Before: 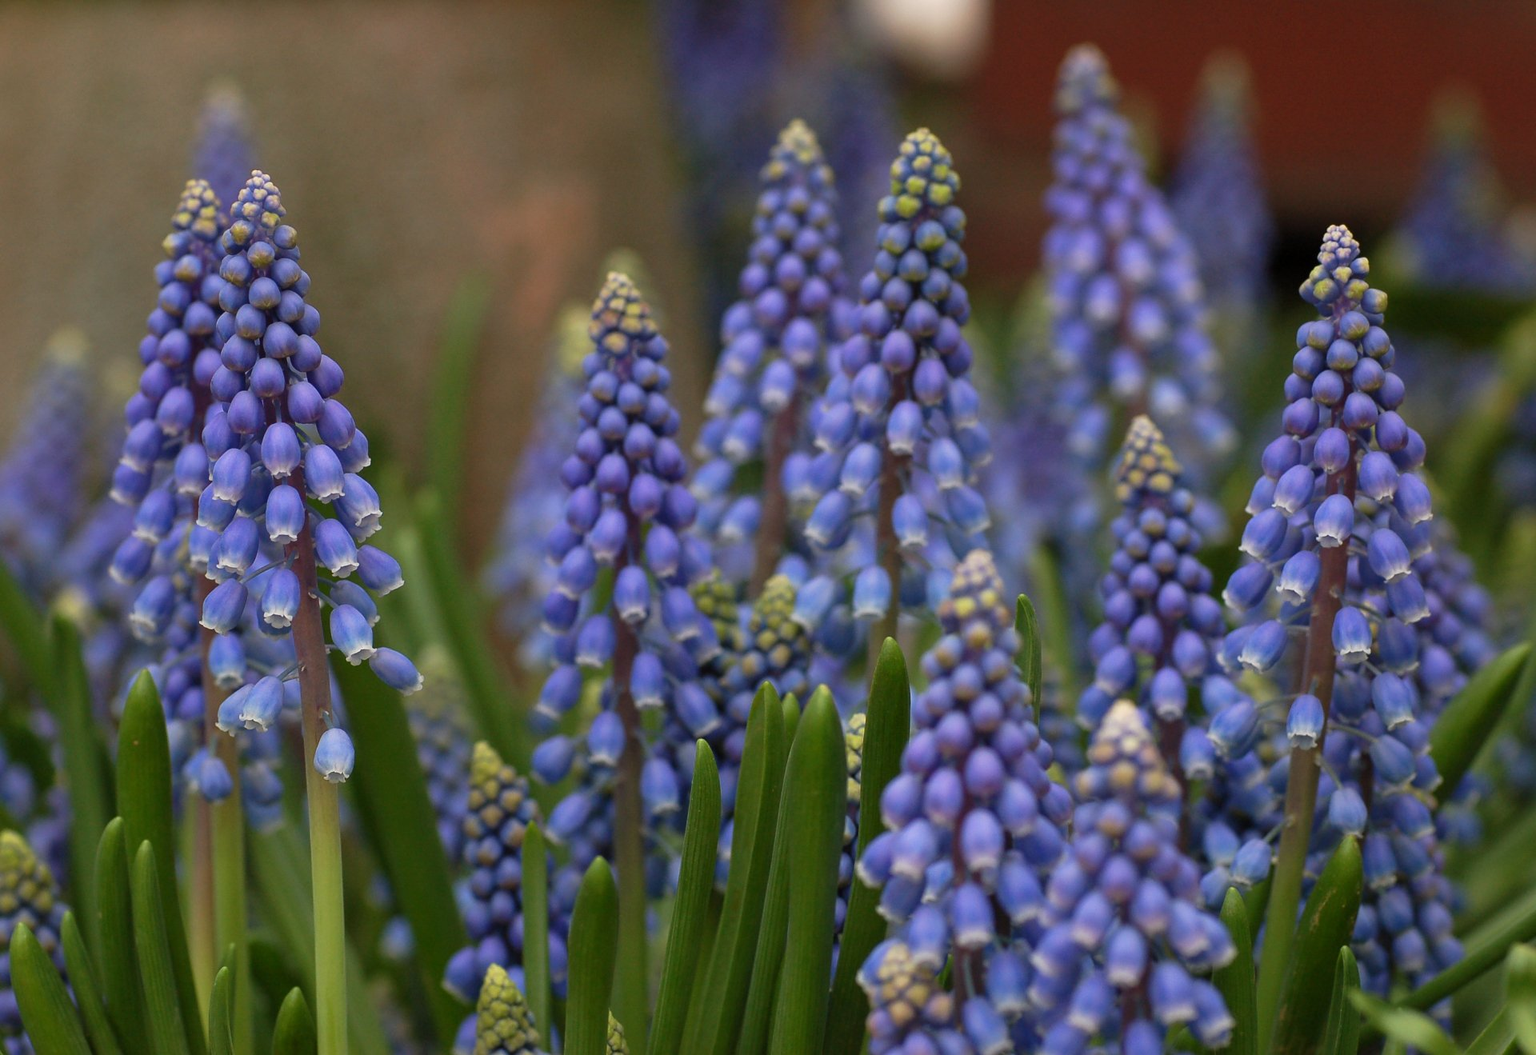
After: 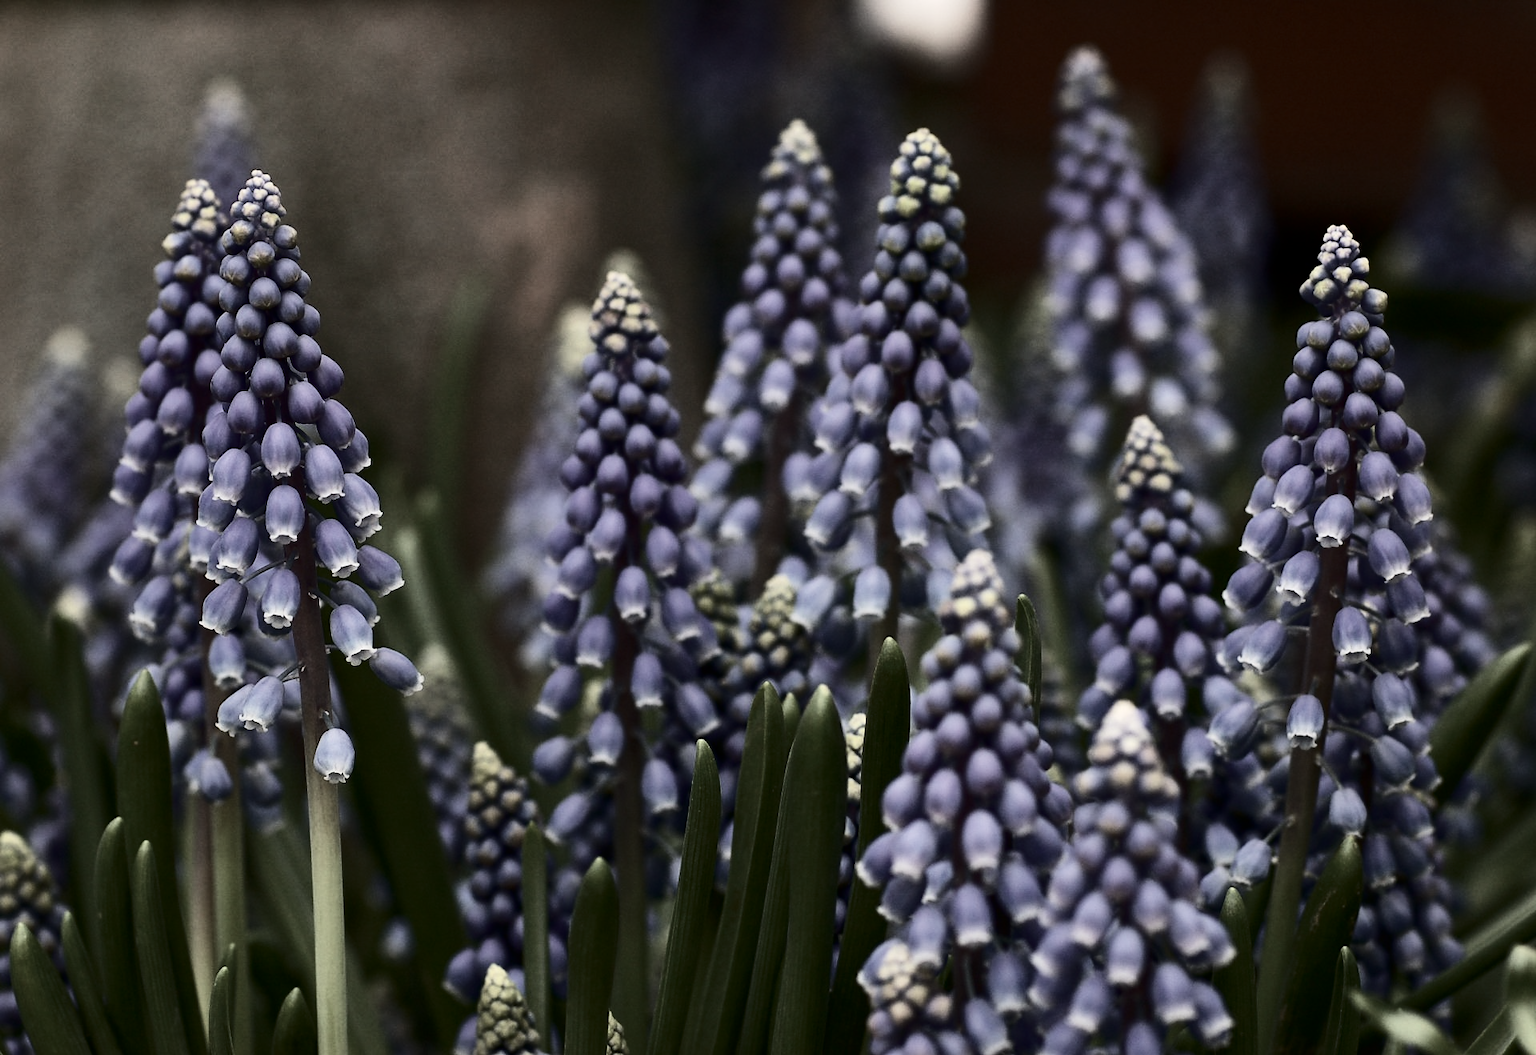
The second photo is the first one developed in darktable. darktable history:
contrast brightness saturation: contrast 0.24, brightness -0.232, saturation 0.137
tone equalizer: -8 EV 0.027 EV, -7 EV -0.037 EV, -6 EV 0.016 EV, -5 EV 0.046 EV, -4 EV 0.299 EV, -3 EV 0.679 EV, -2 EV 0.568 EV, -1 EV 0.209 EV, +0 EV 0.052 EV, edges refinement/feathering 500, mask exposure compensation -1.57 EV, preserve details no
color zones: curves: ch1 [(0, 0.153) (0.143, 0.15) (0.286, 0.151) (0.429, 0.152) (0.571, 0.152) (0.714, 0.151) (0.857, 0.151) (1, 0.153)]
